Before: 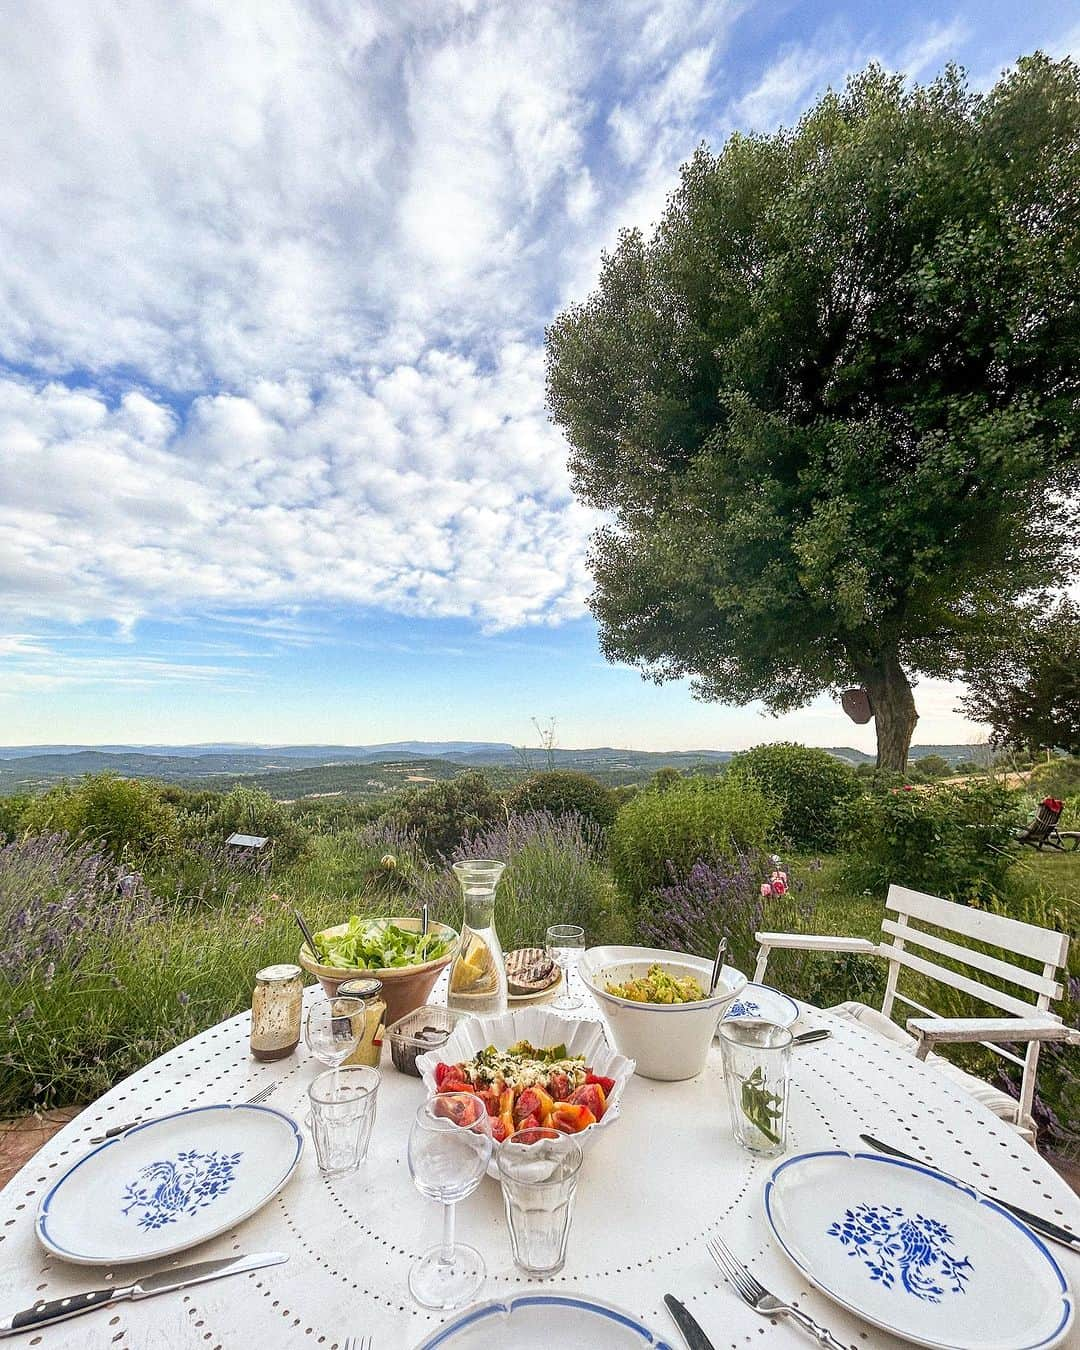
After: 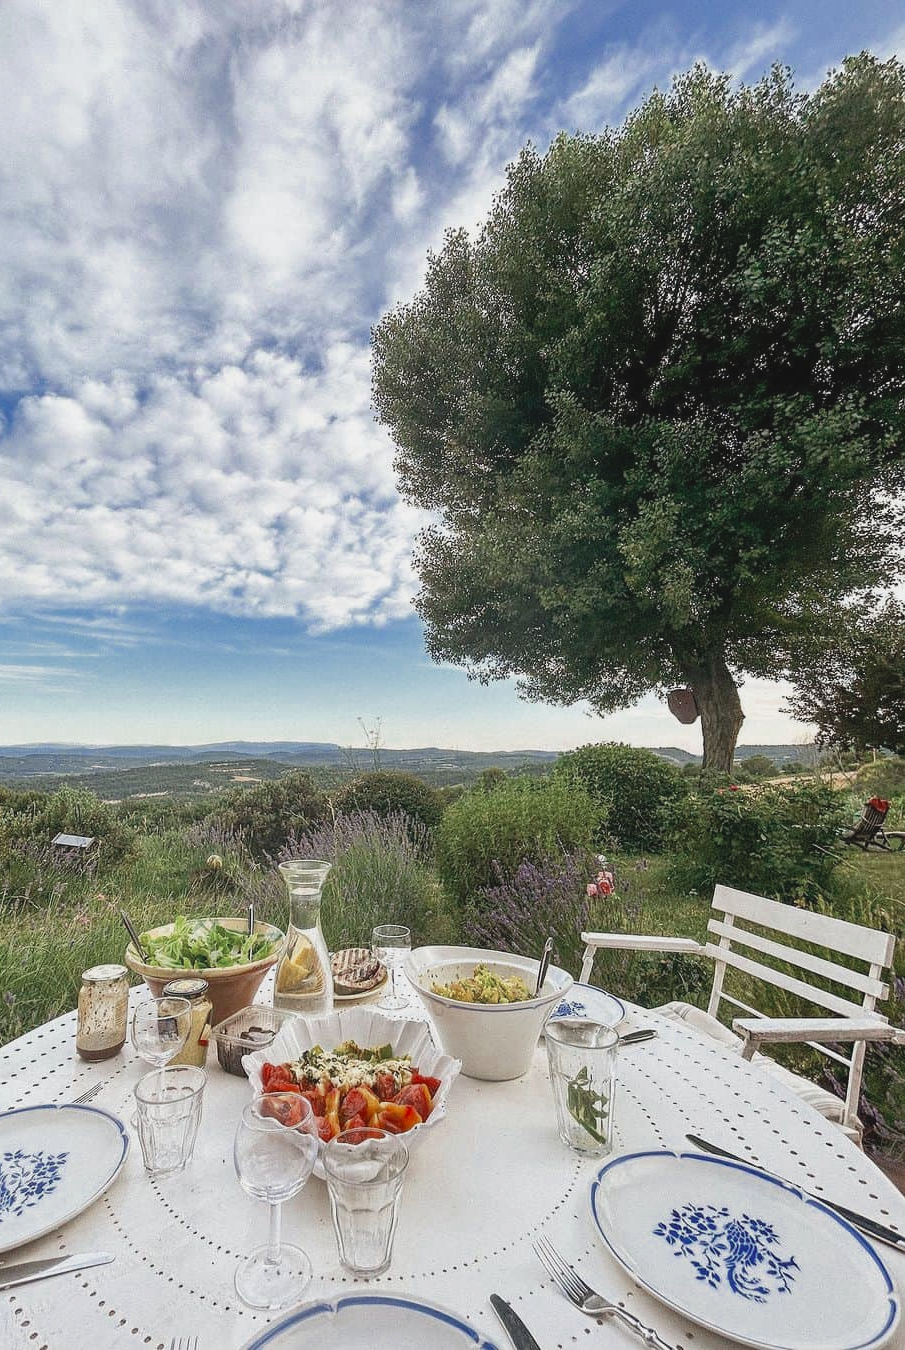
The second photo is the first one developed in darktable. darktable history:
crop: left 16.145%
contrast brightness saturation: contrast -0.11
color zones: curves: ch0 [(0, 0.5) (0.125, 0.4) (0.25, 0.5) (0.375, 0.4) (0.5, 0.4) (0.625, 0.35) (0.75, 0.35) (0.875, 0.5)]; ch1 [(0, 0.35) (0.125, 0.45) (0.25, 0.35) (0.375, 0.35) (0.5, 0.35) (0.625, 0.35) (0.75, 0.45) (0.875, 0.35)]; ch2 [(0, 0.6) (0.125, 0.5) (0.25, 0.5) (0.375, 0.6) (0.5, 0.6) (0.625, 0.5) (0.75, 0.5) (0.875, 0.5)]
